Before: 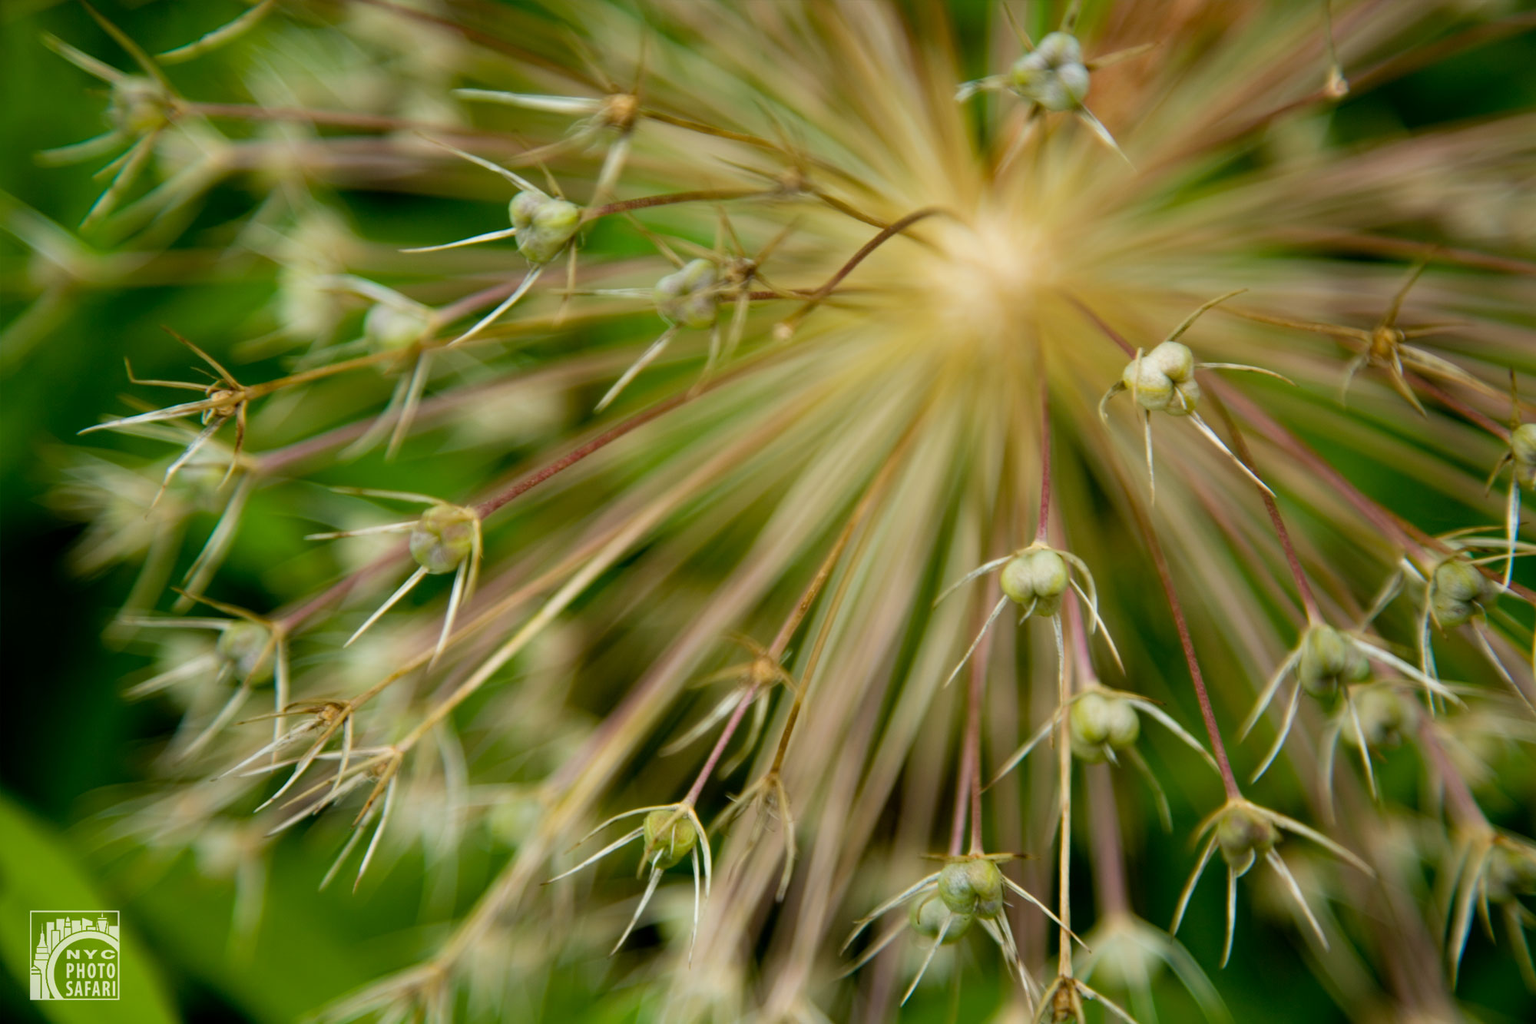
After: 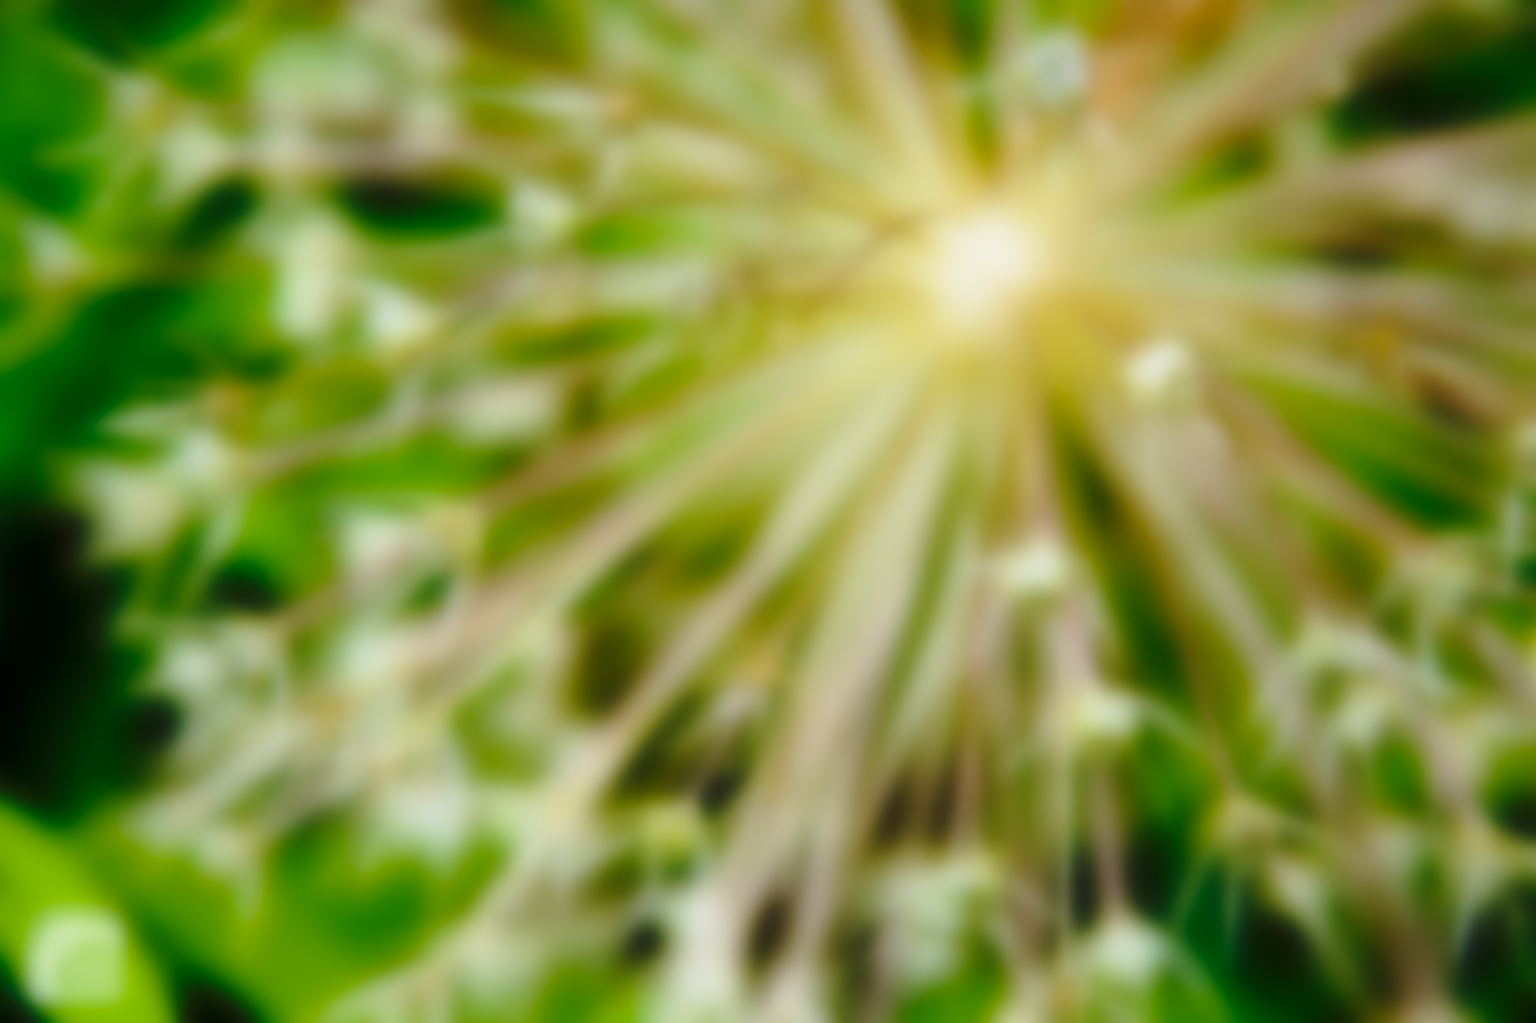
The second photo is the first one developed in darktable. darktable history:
lowpass: radius 16, unbound 0
white balance: red 0.926, green 1.003, blue 1.133
base curve: curves: ch0 [(0, 0) (0.028, 0.03) (0.121, 0.232) (0.46, 0.748) (0.859, 0.968) (1, 1)], preserve colors none
